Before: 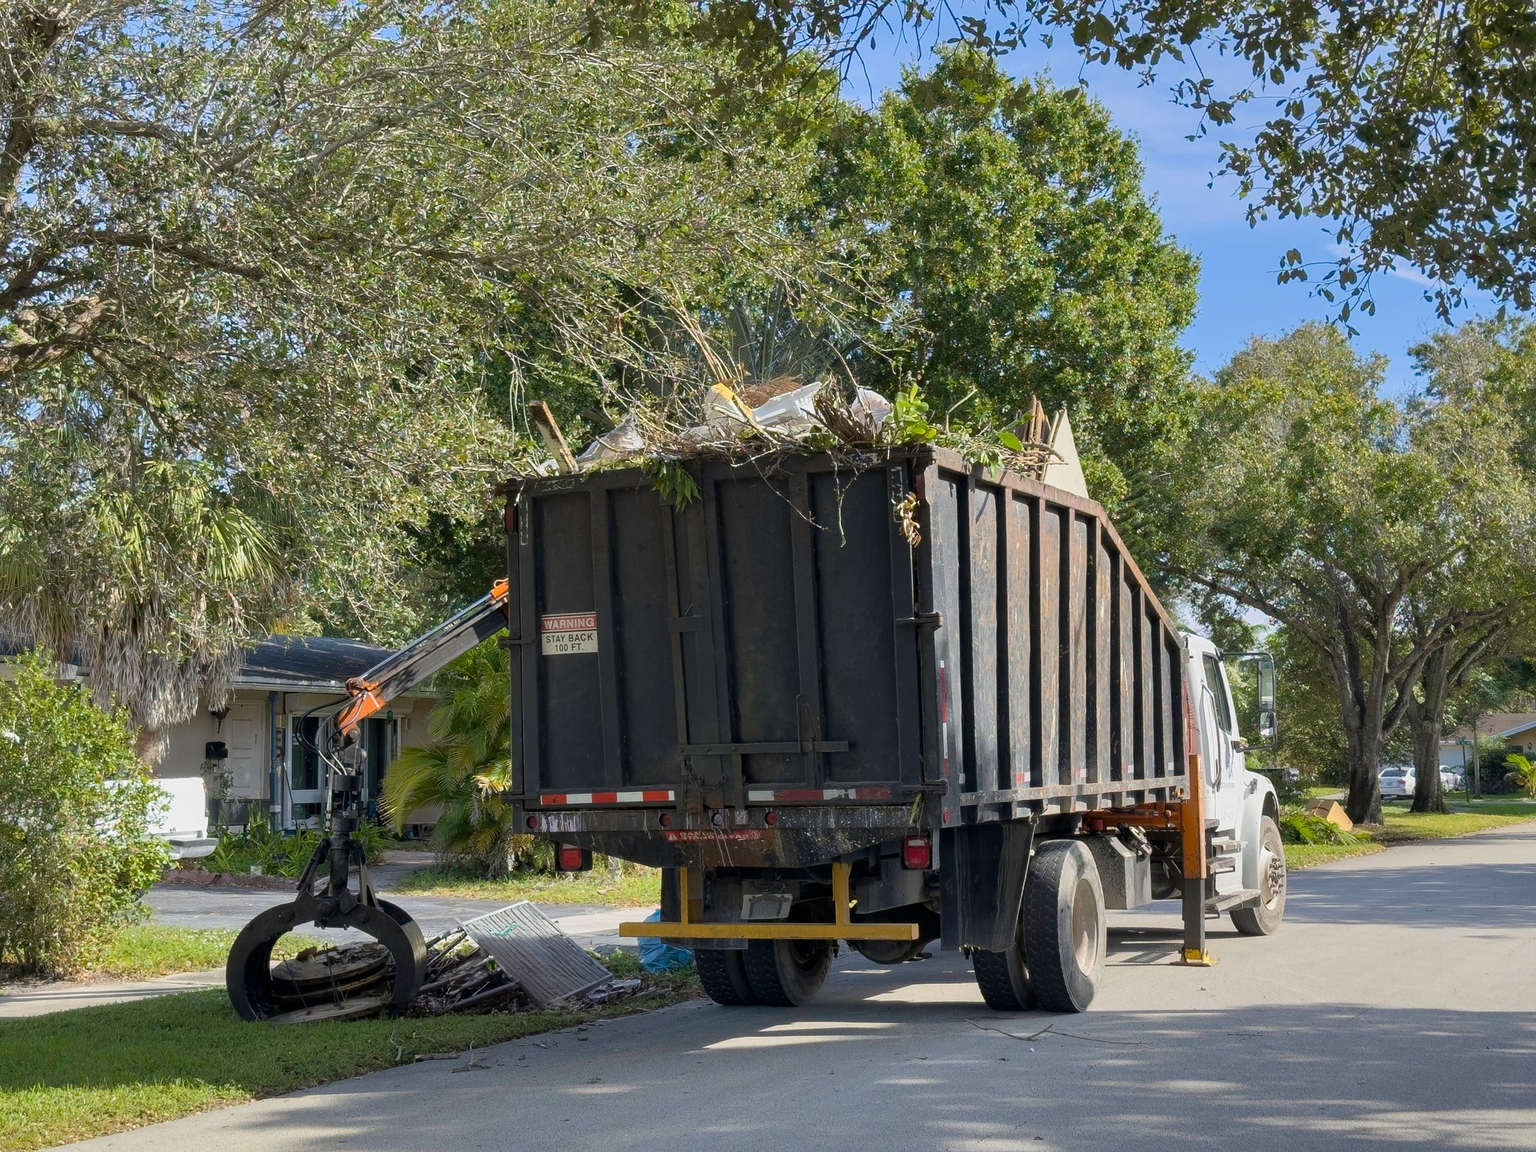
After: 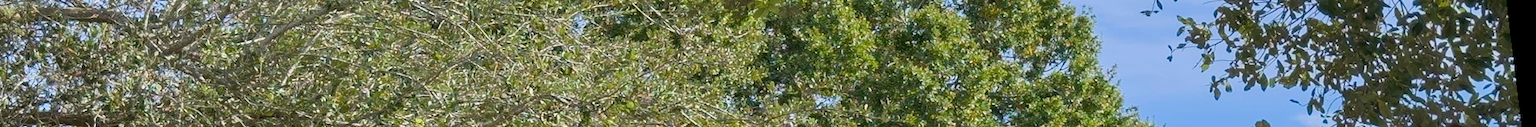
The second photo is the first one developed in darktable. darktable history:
rotate and perspective: rotation 0.128°, lens shift (vertical) -0.181, lens shift (horizontal) -0.044, shear 0.001, automatic cropping off
crop and rotate: left 9.644%, top 9.491%, right 6.021%, bottom 80.509%
